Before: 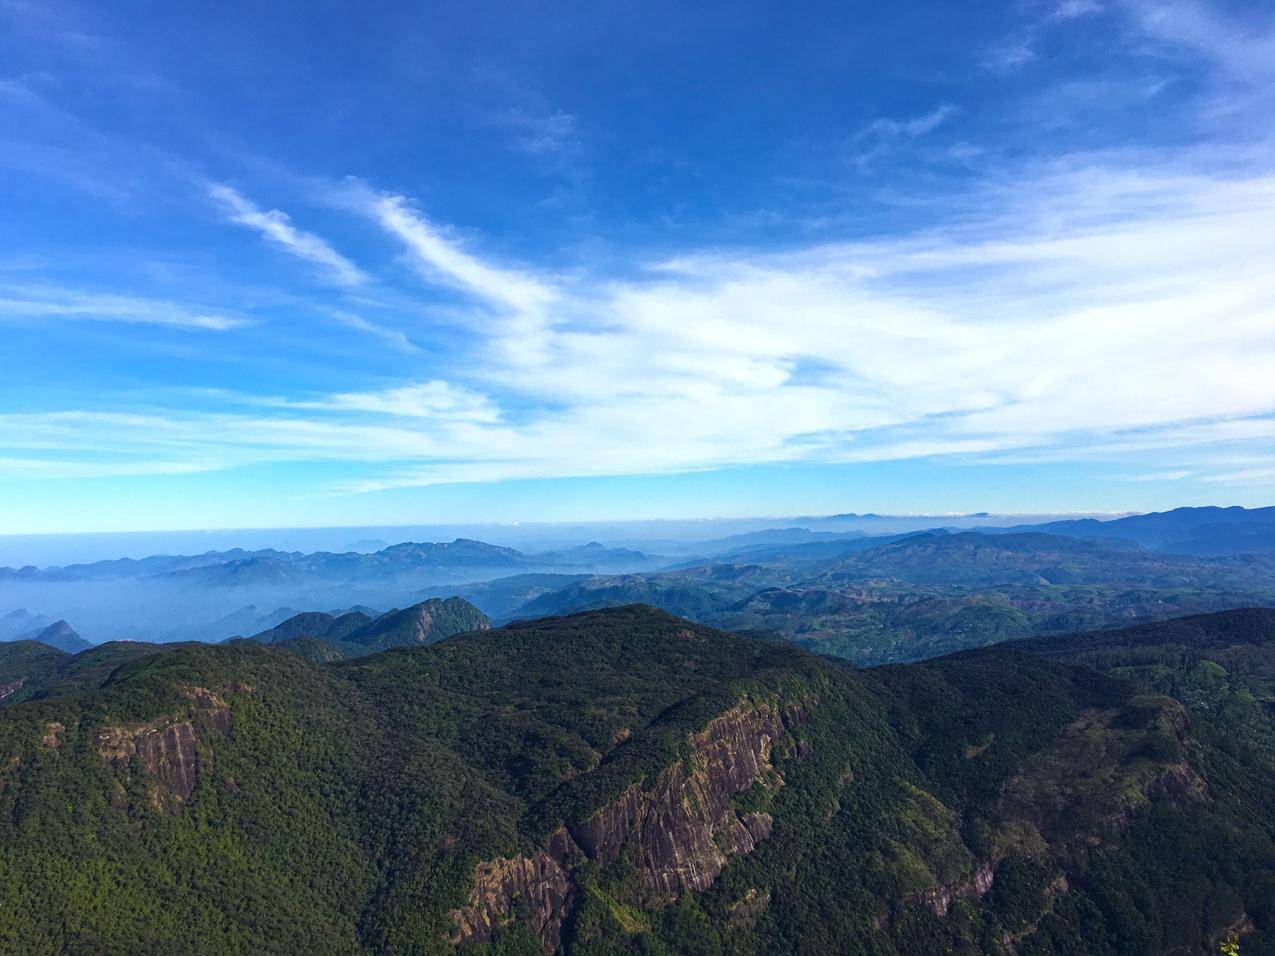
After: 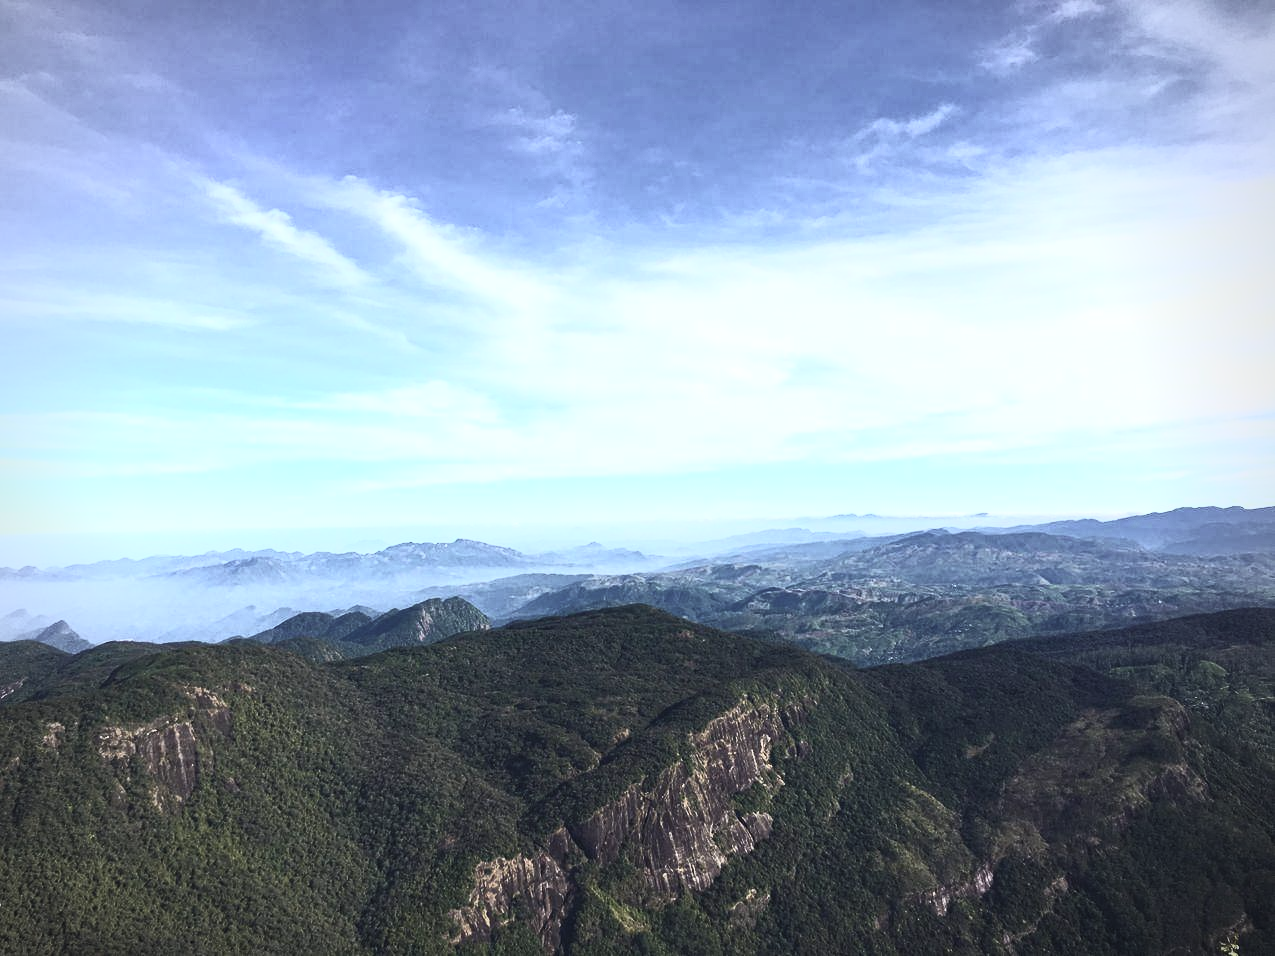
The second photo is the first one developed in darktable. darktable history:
contrast brightness saturation: contrast 0.57, brightness 0.57, saturation -0.34
vignetting: fall-off radius 60.92%
